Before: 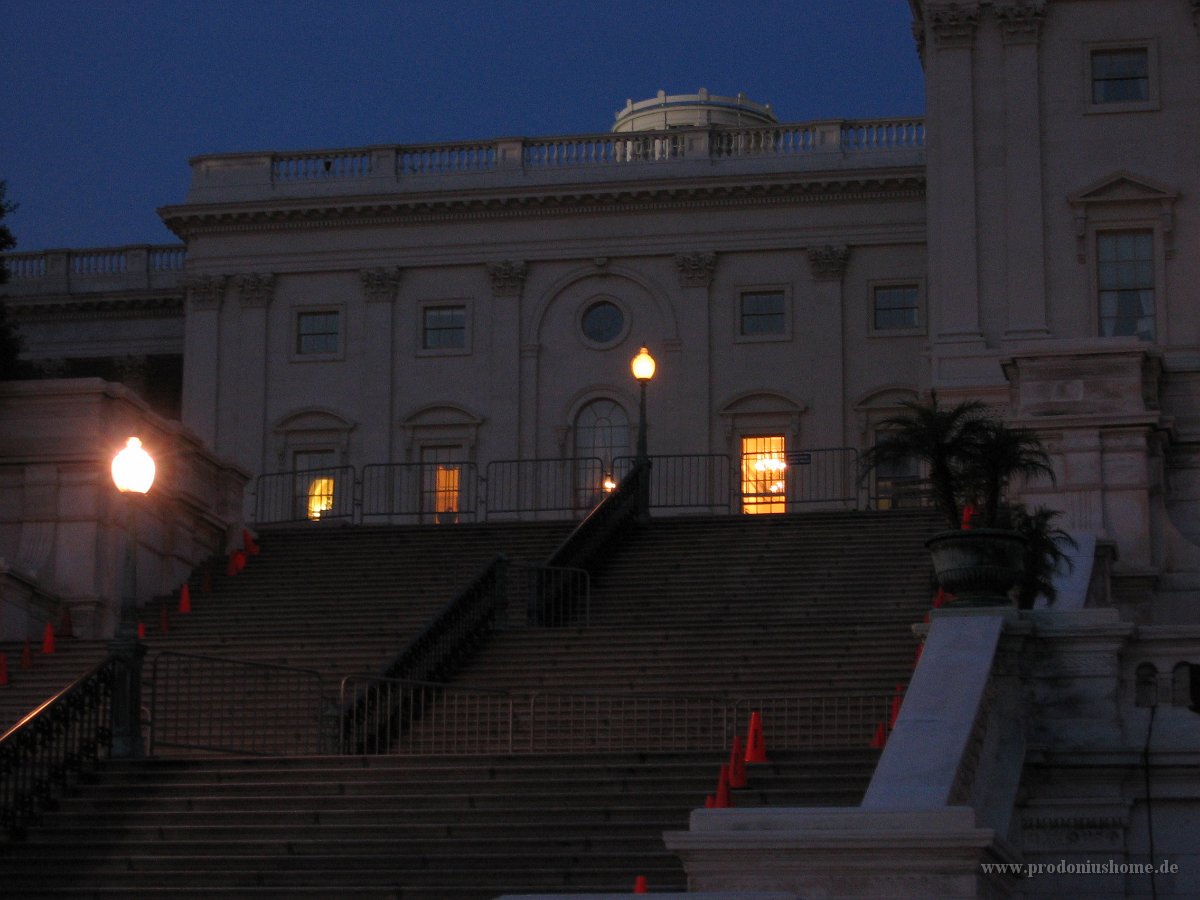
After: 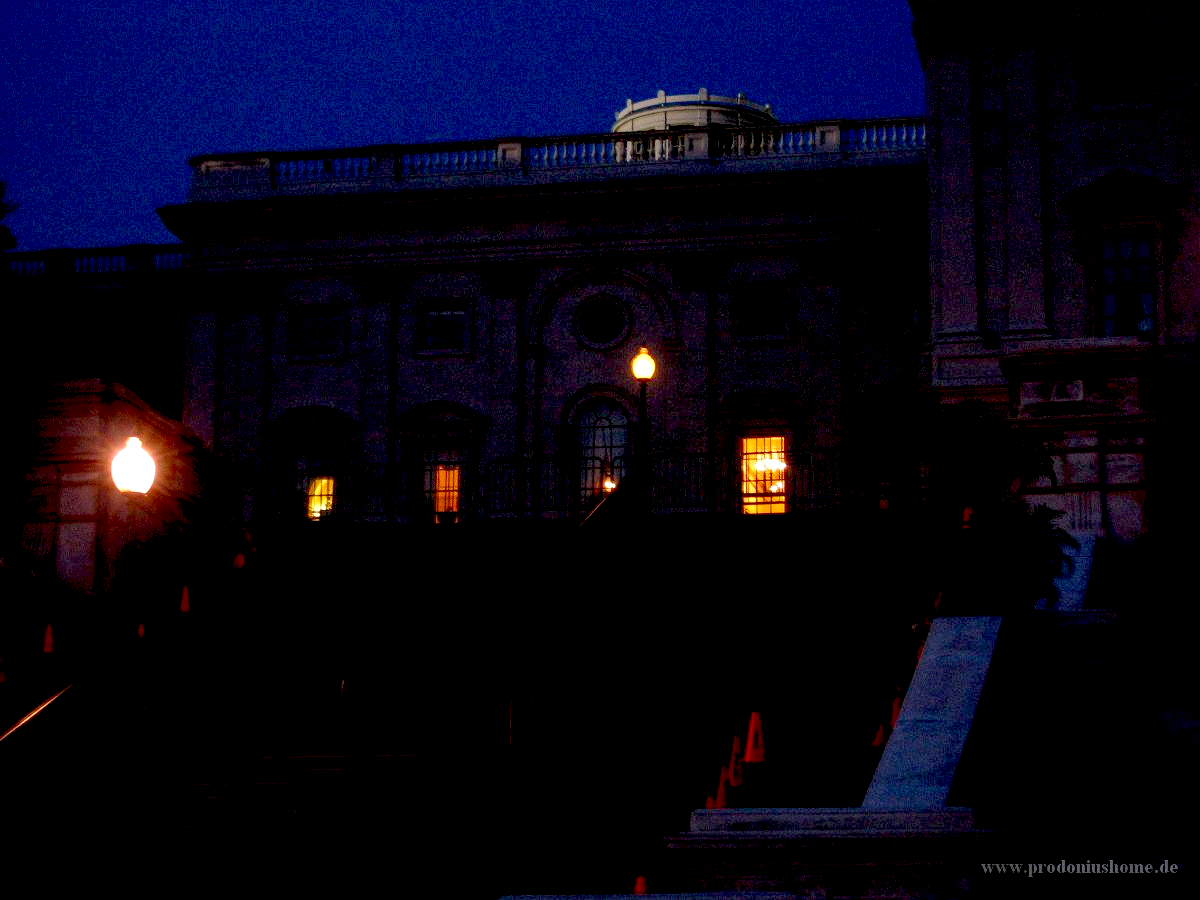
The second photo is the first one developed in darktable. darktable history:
local contrast: on, module defaults
exposure: black level correction 0.035, exposure 0.9 EV, compensate highlight preservation false
